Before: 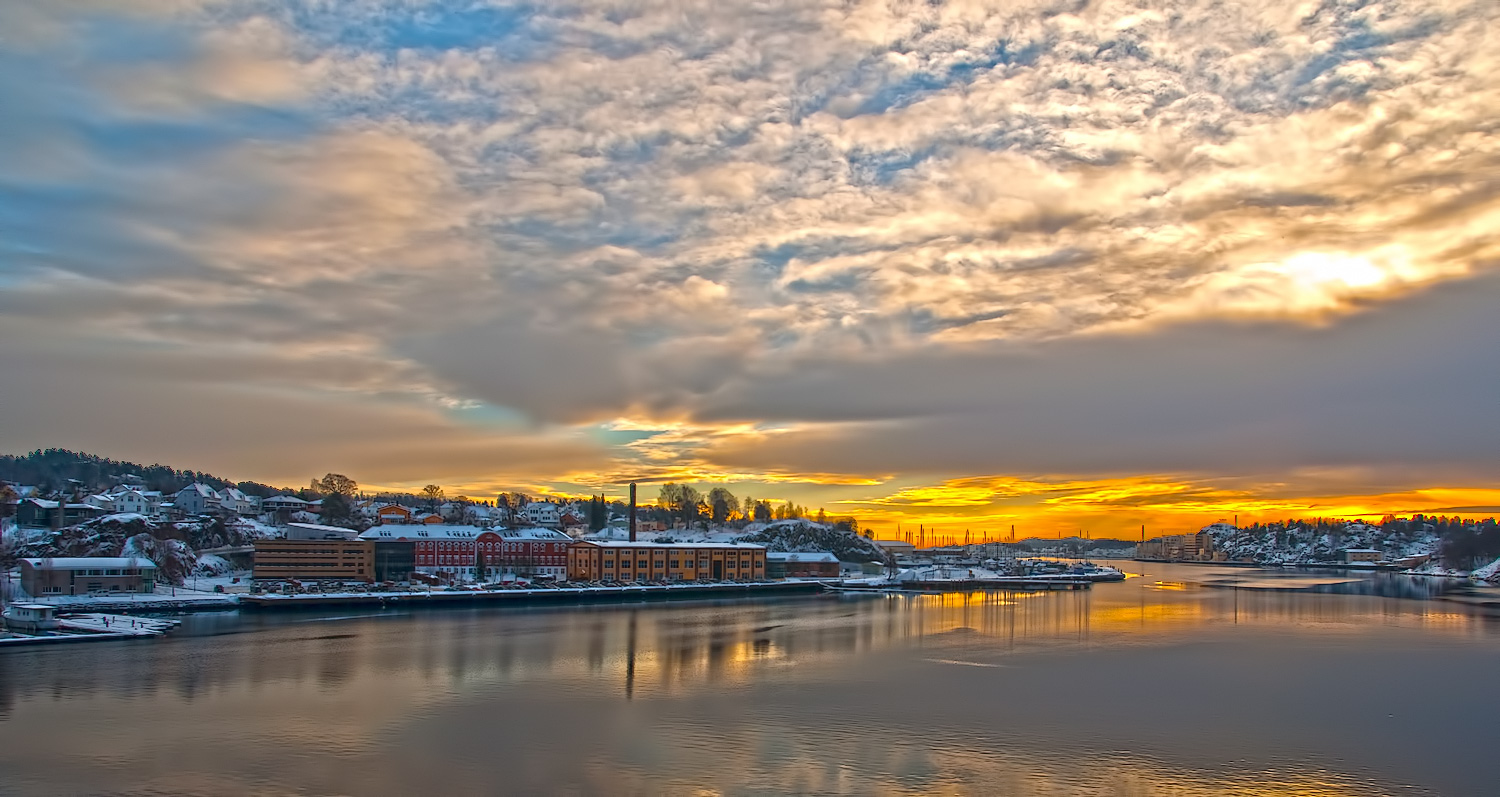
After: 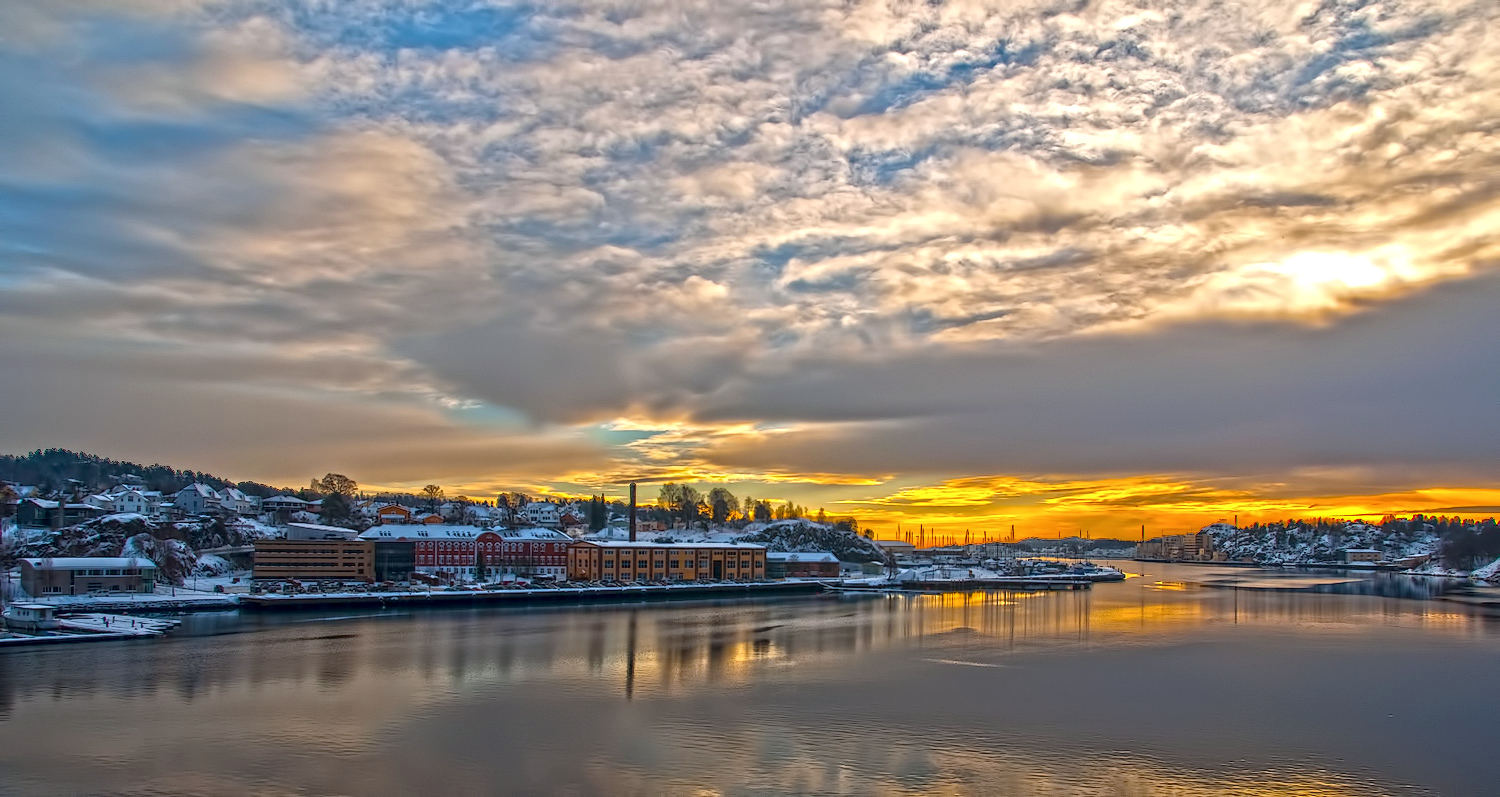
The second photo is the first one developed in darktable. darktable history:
white balance: red 0.98, blue 1.034
local contrast: on, module defaults
